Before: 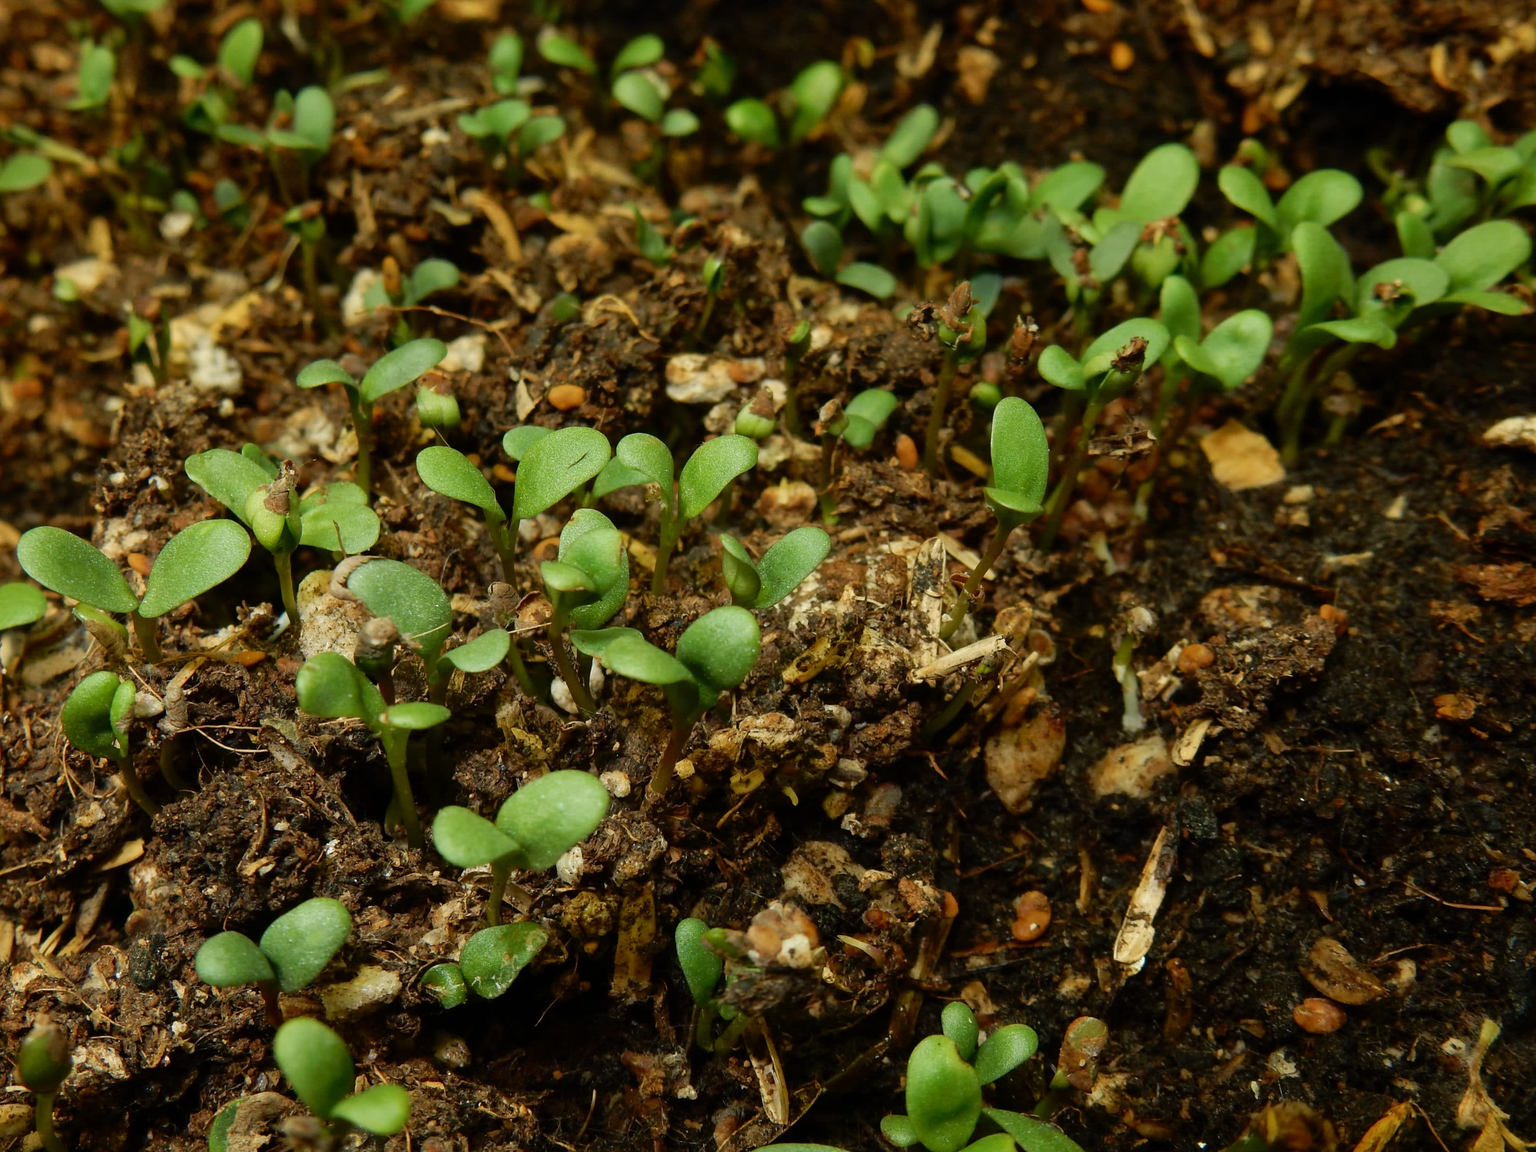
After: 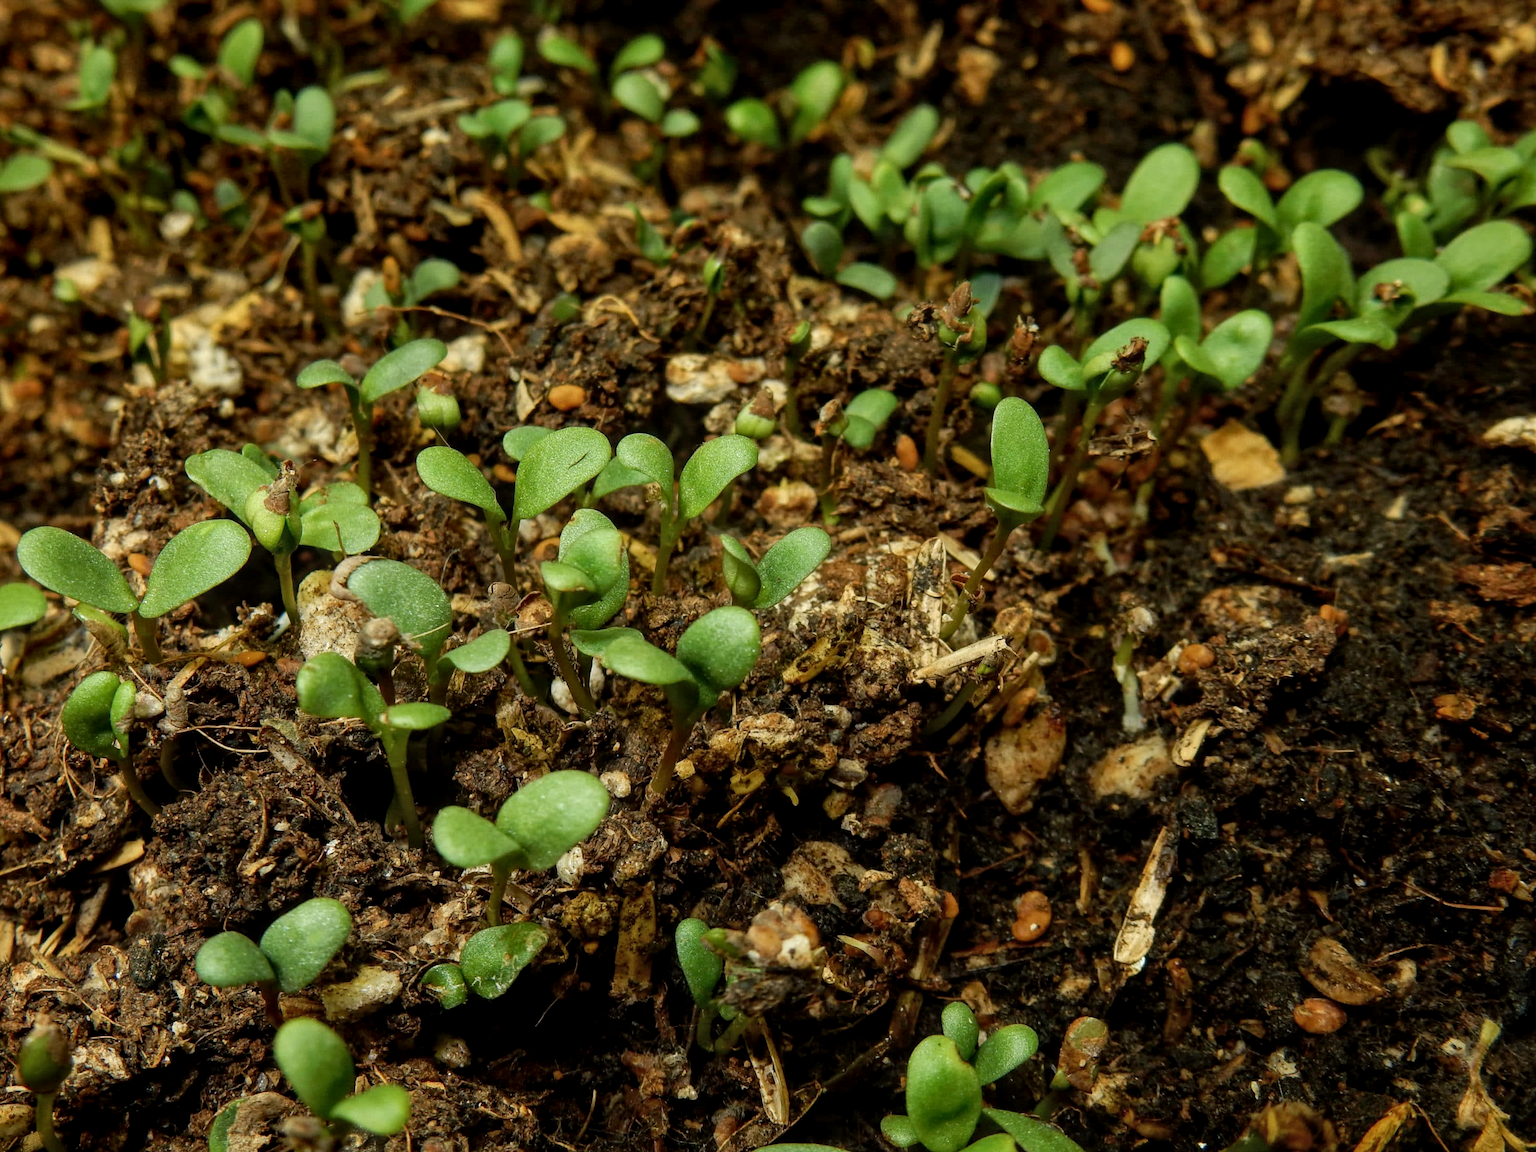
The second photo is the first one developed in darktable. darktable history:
local contrast: highlights 98%, shadows 86%, detail 160%, midtone range 0.2
